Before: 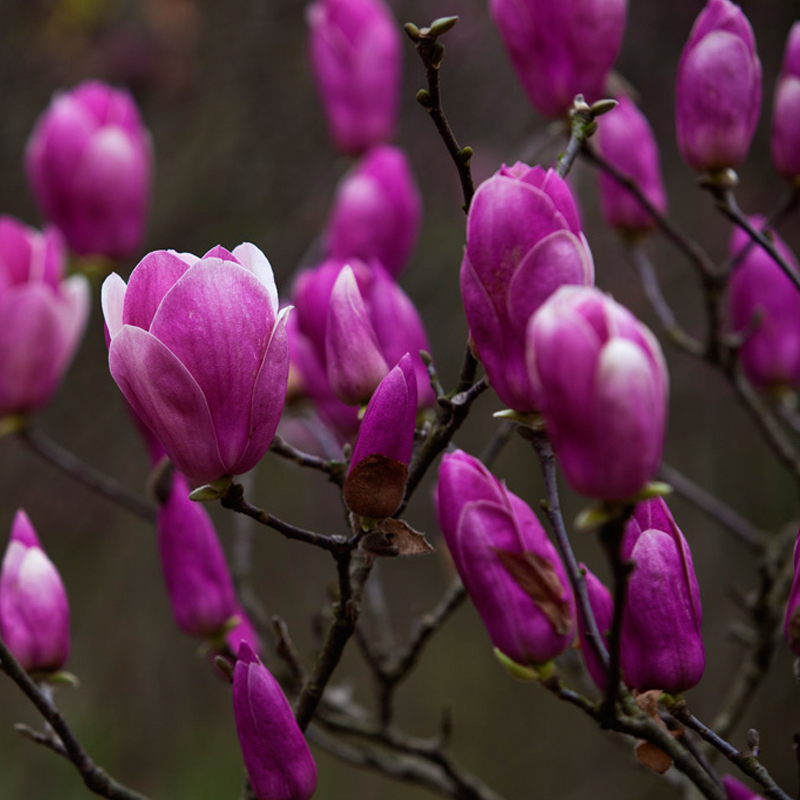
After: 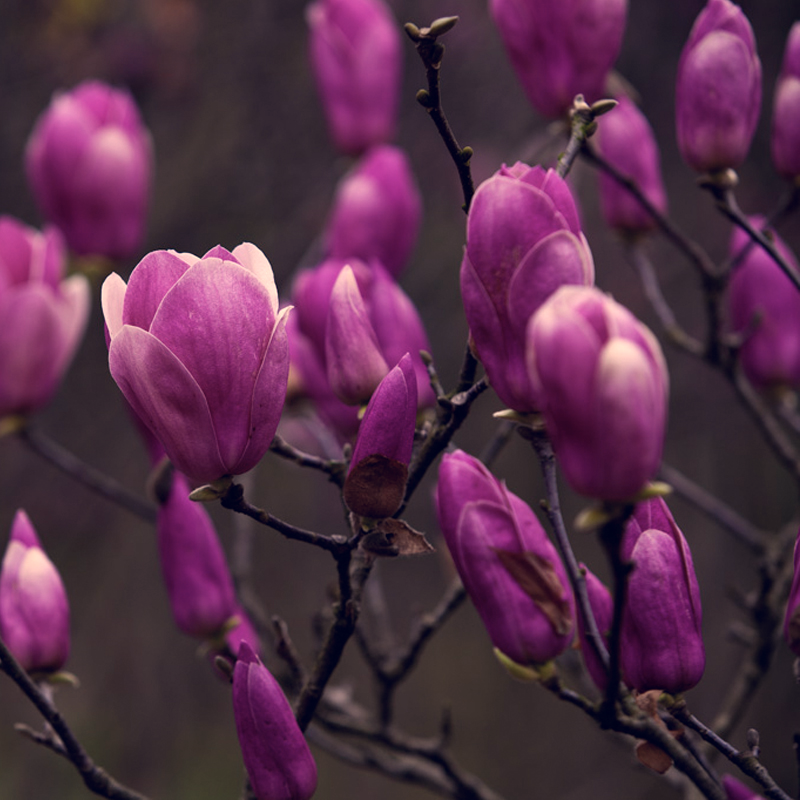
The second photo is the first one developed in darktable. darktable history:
color correction: highlights a* 20.31, highlights b* 27.29, shadows a* 3.42, shadows b* -17.58, saturation 0.737
